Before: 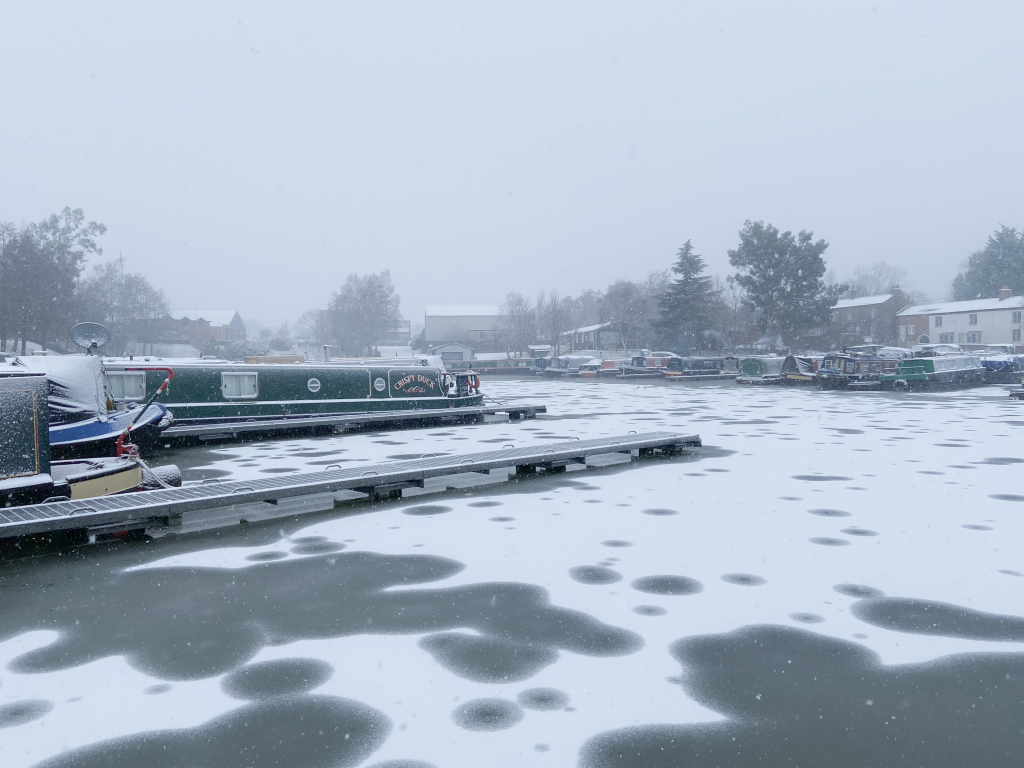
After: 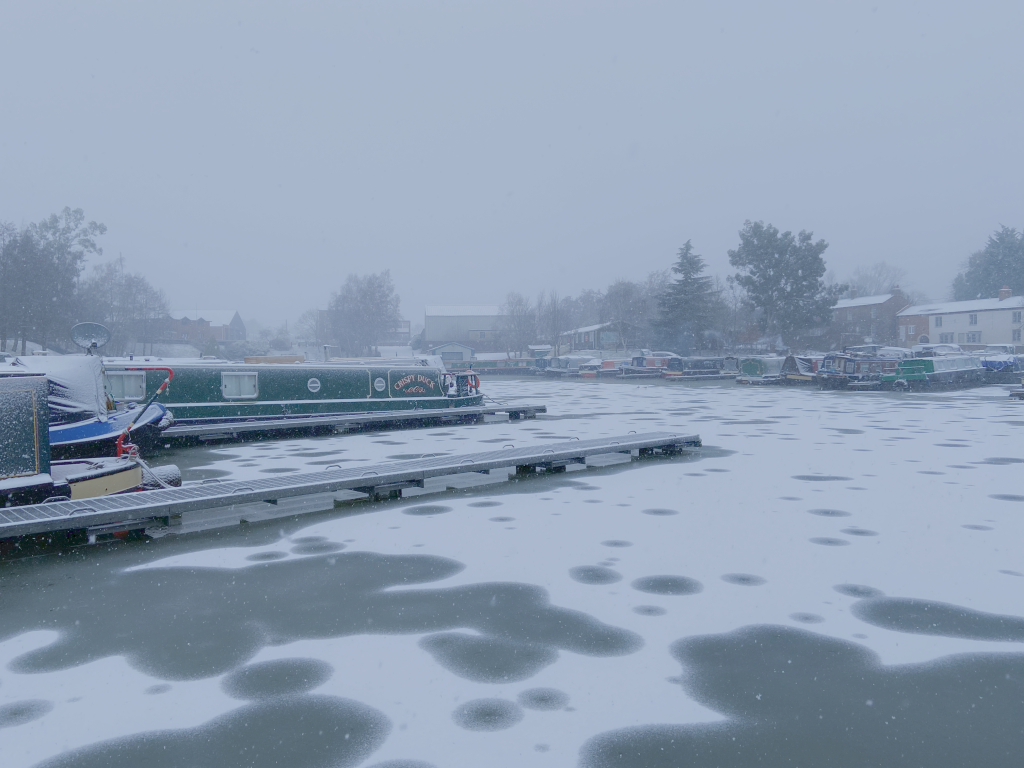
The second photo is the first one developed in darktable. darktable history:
color balance rgb: contrast -30%
color correction: highlights a* -0.137, highlights b* -5.91, shadows a* -0.137, shadows b* -0.137
